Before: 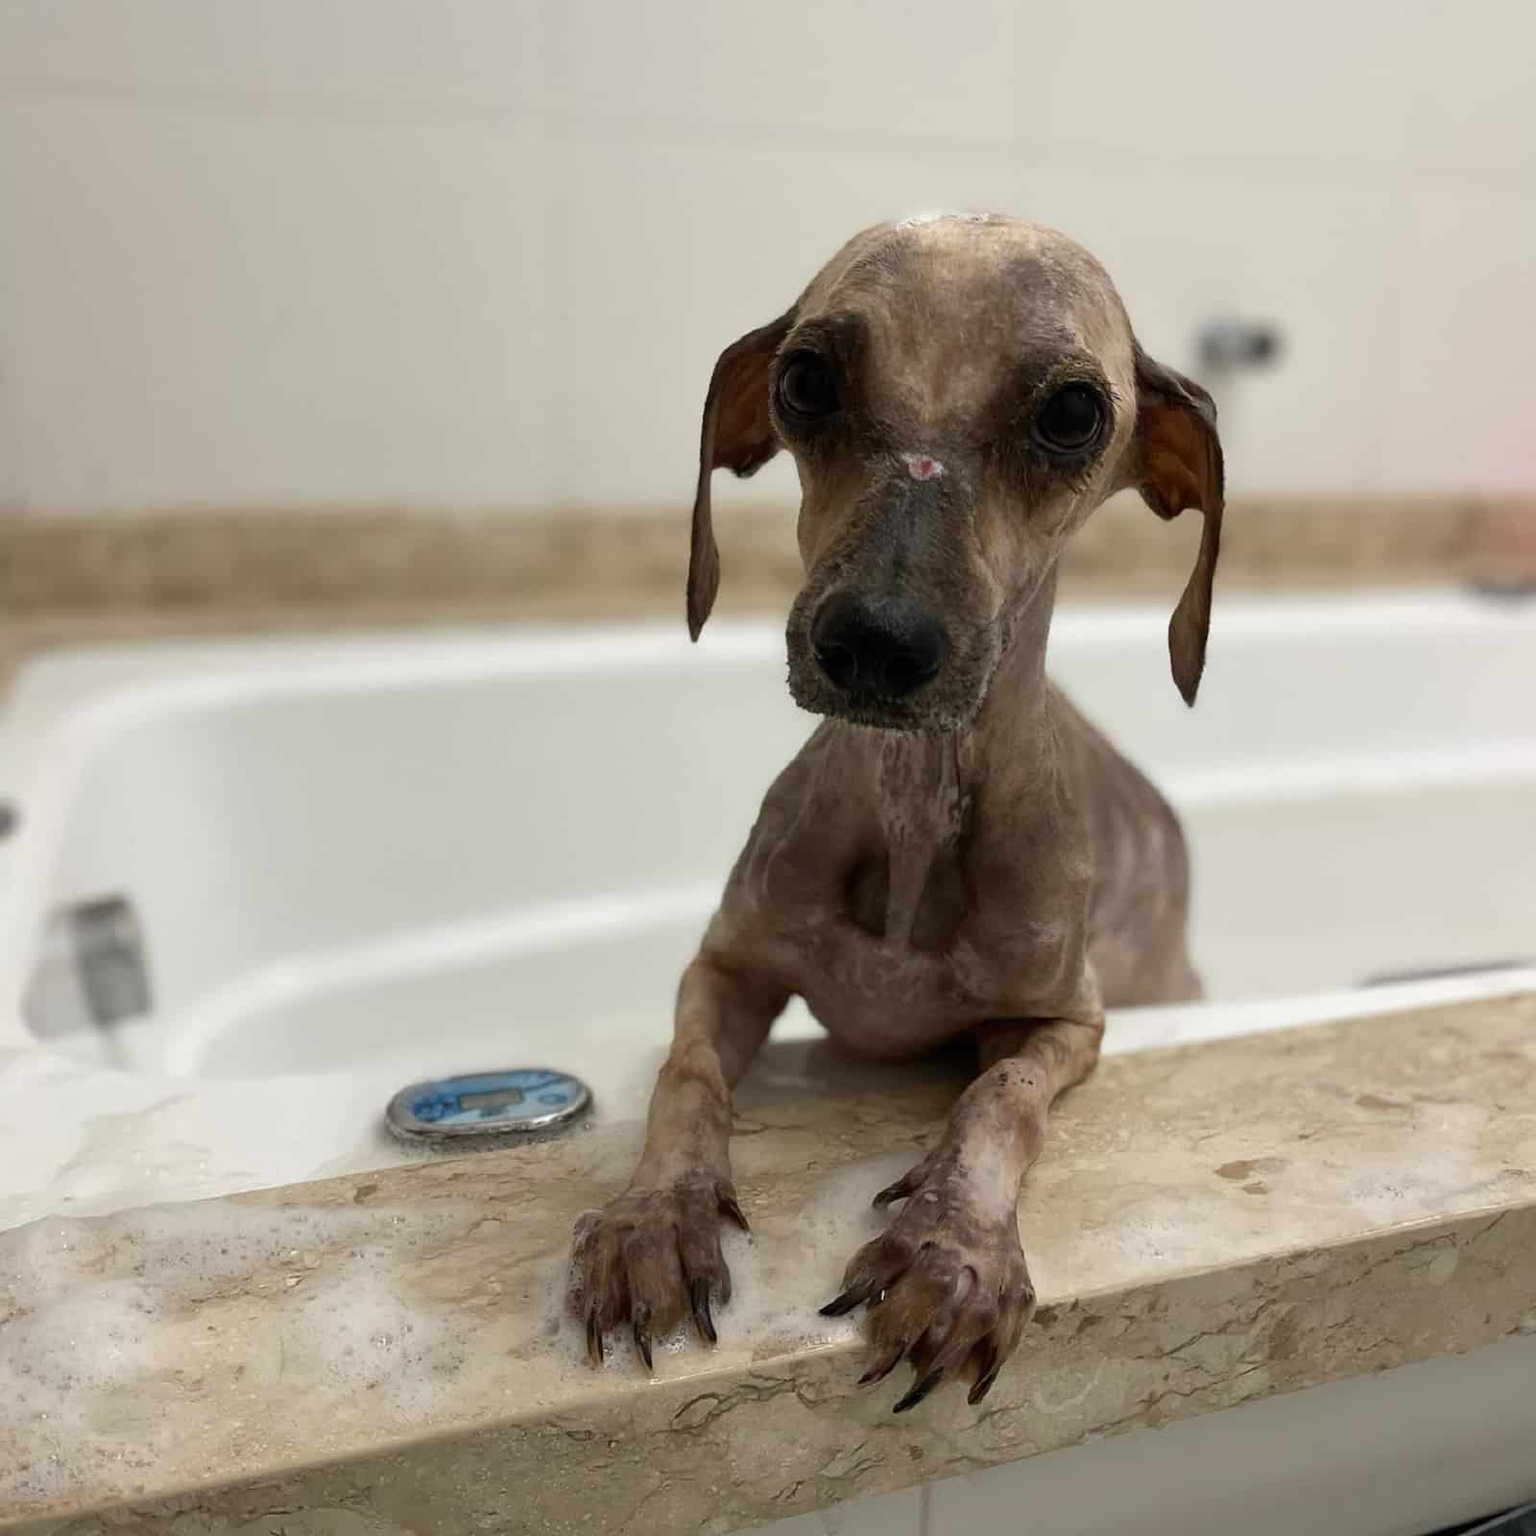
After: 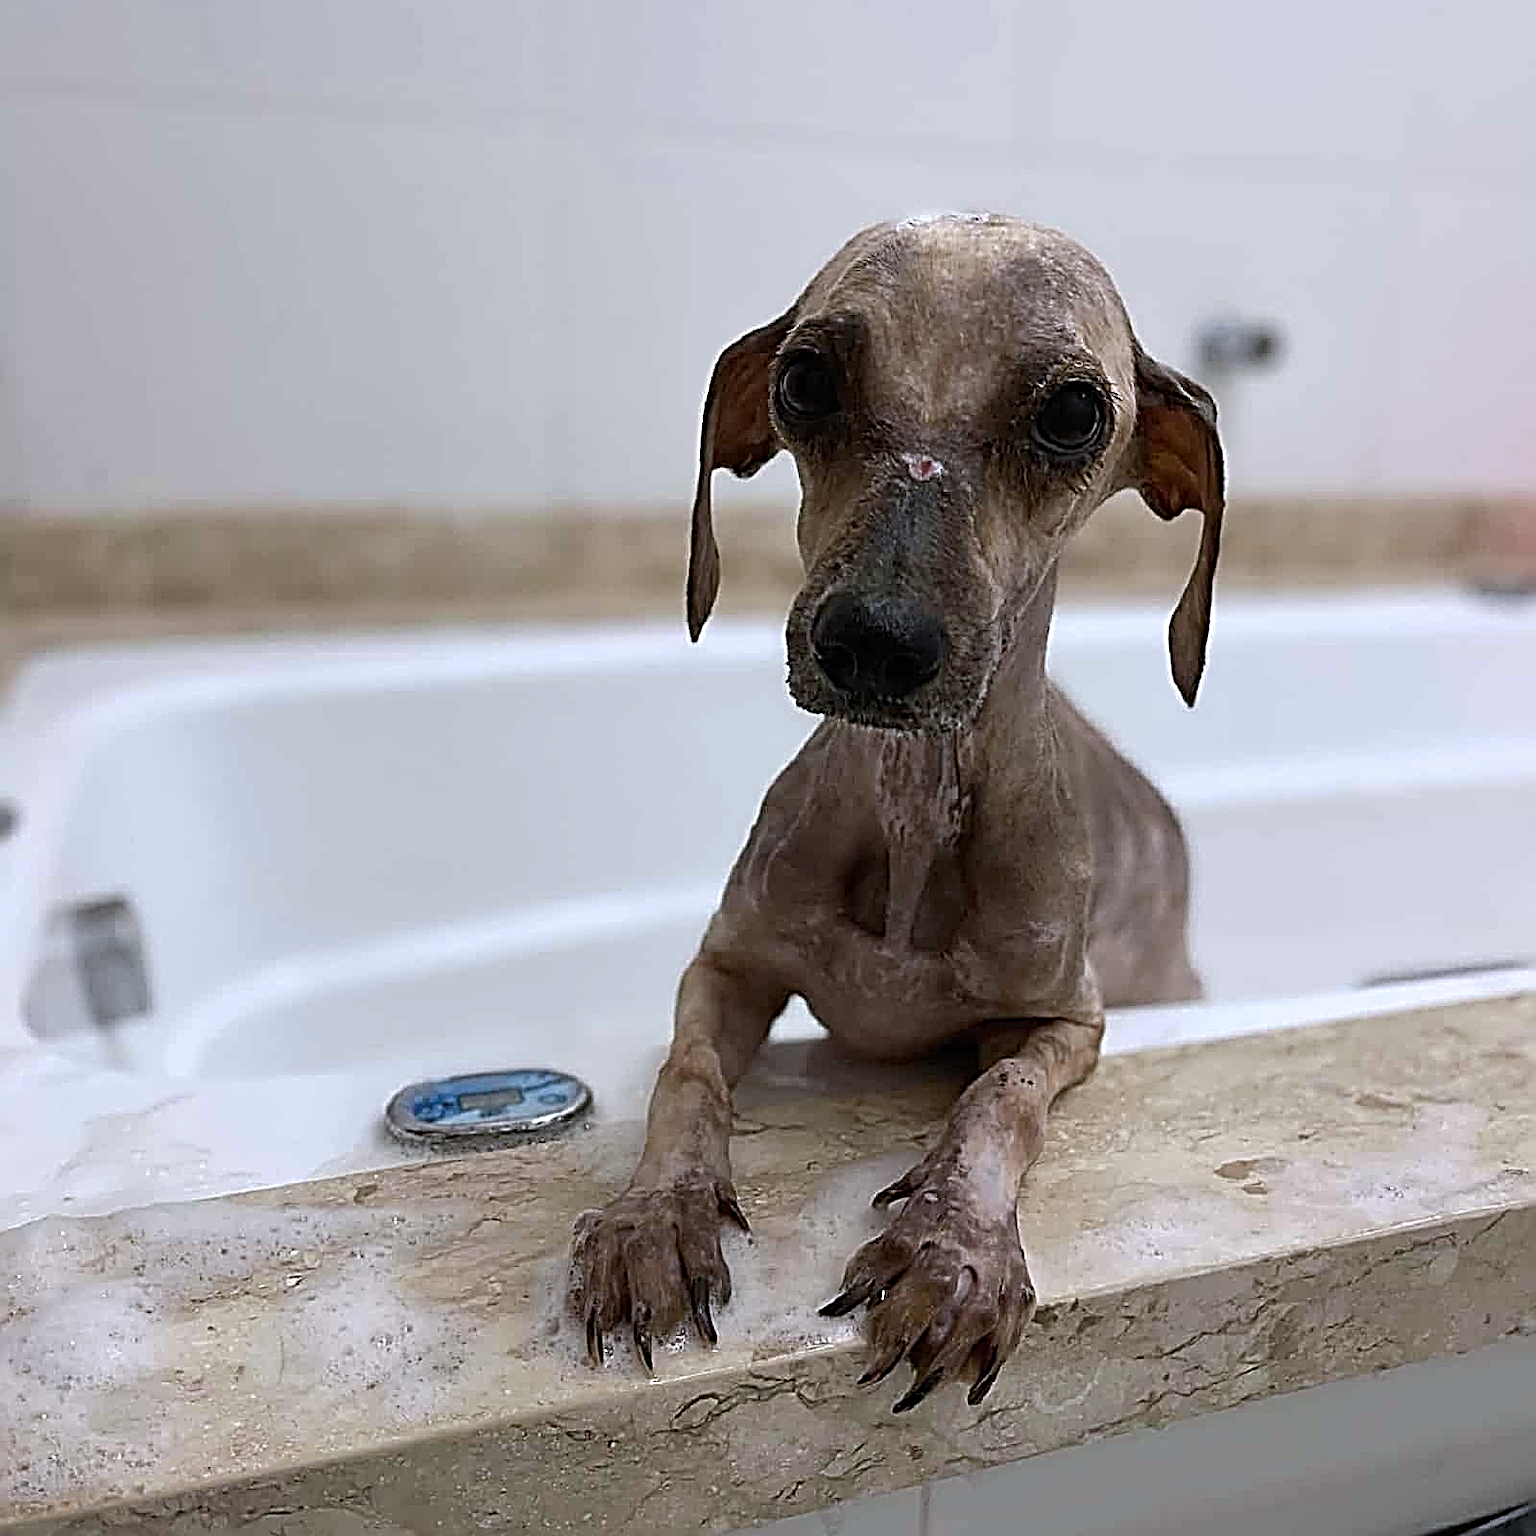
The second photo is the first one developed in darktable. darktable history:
white balance: red 0.967, blue 1.119, emerald 0.756
sharpen: radius 3.158, amount 1.731
